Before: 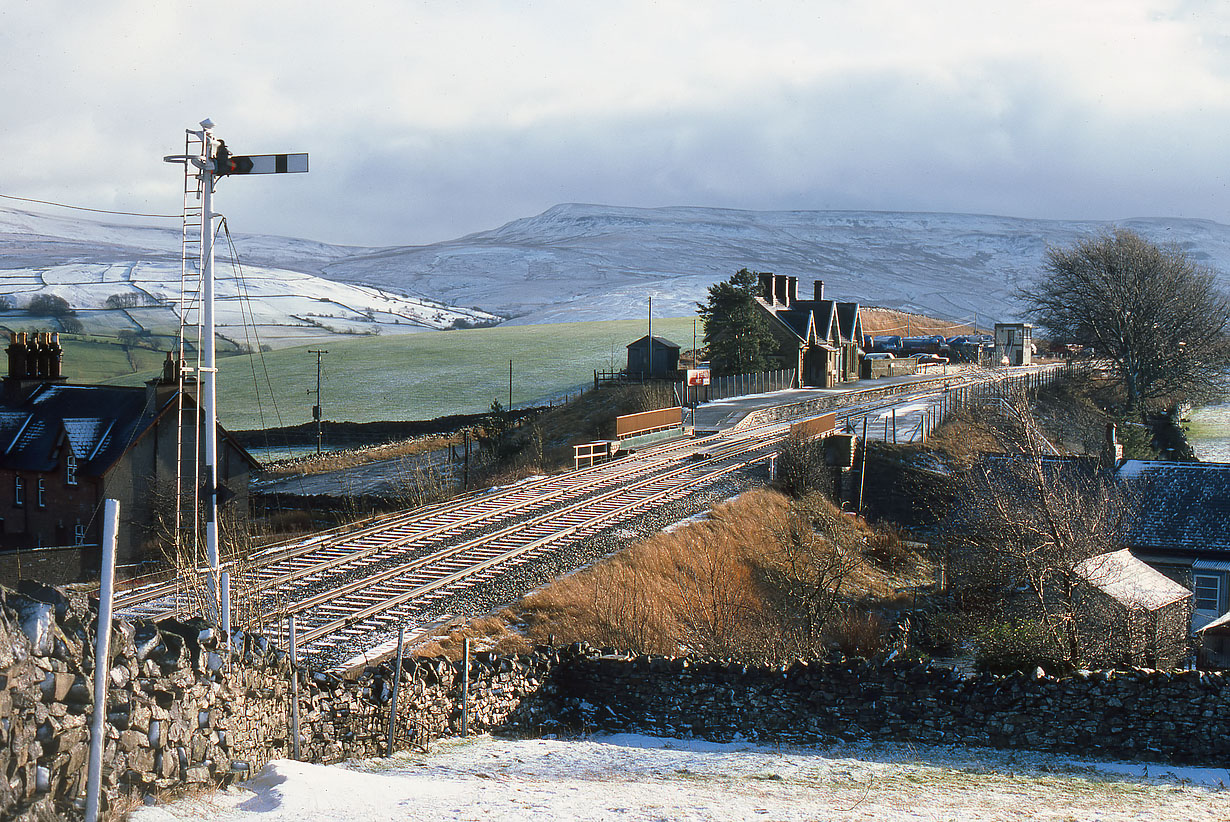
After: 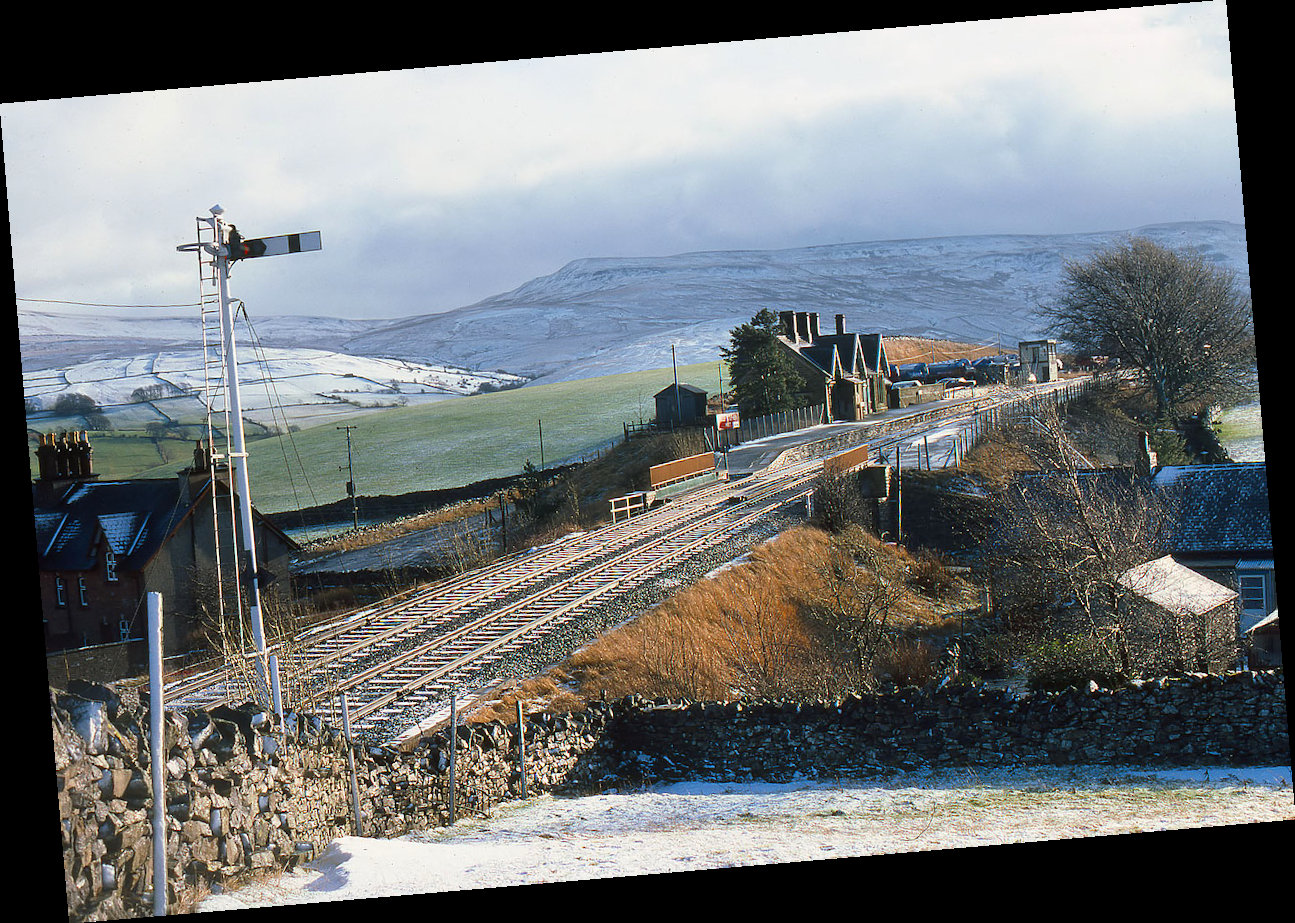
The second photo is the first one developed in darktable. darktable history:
rotate and perspective: rotation -4.86°, automatic cropping off
color balance rgb: perceptual saturation grading › global saturation 10%, global vibrance 10%
